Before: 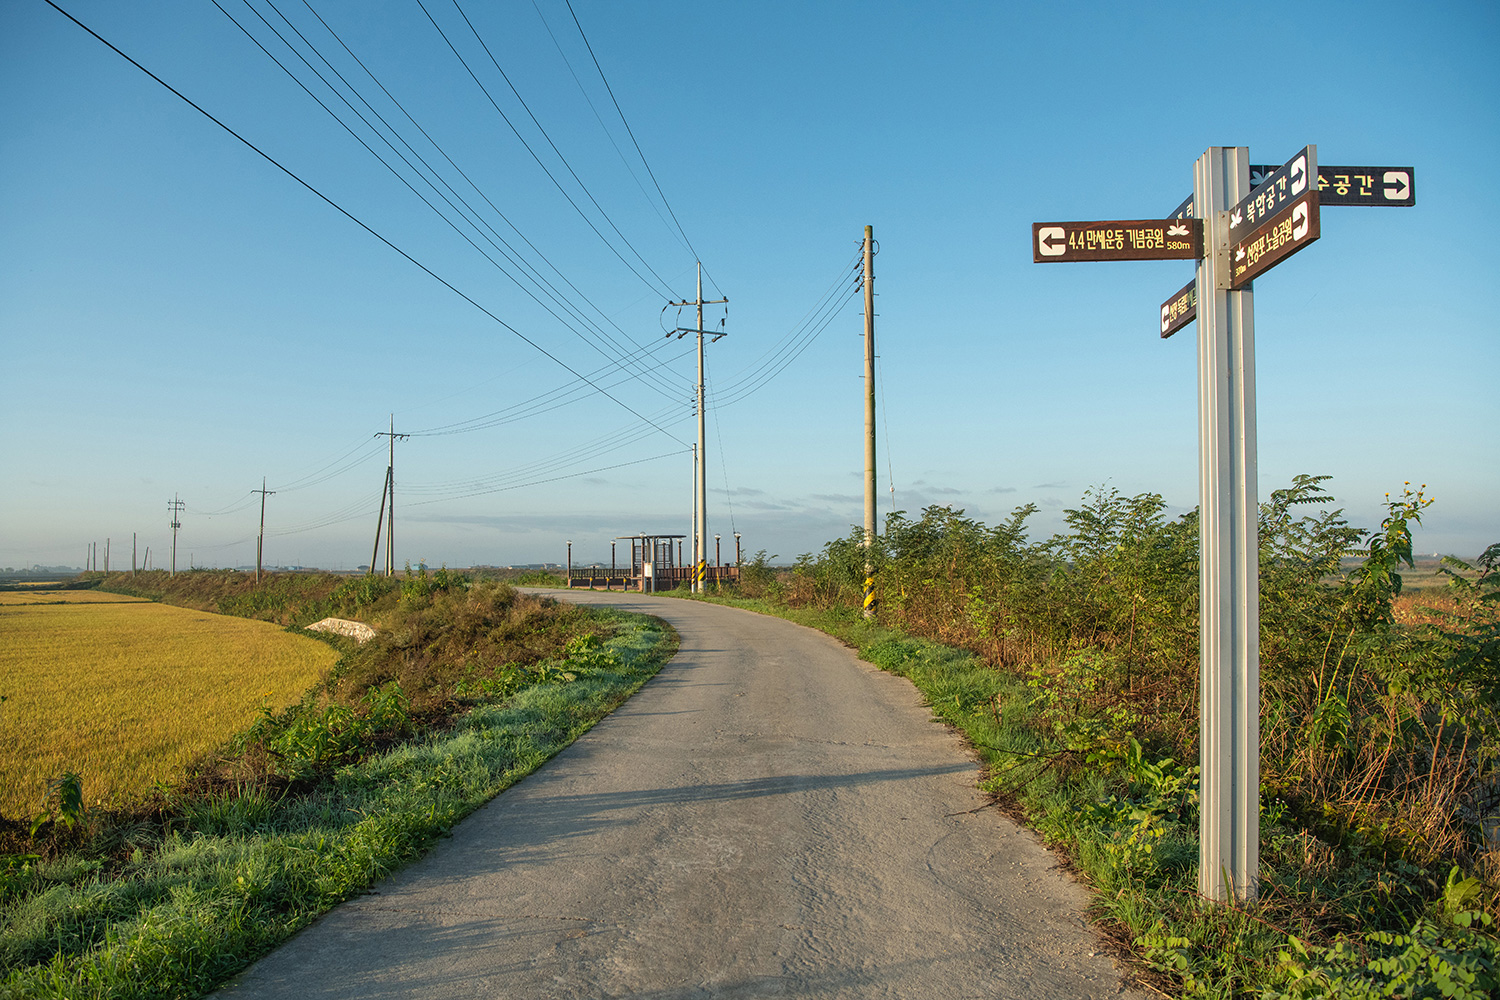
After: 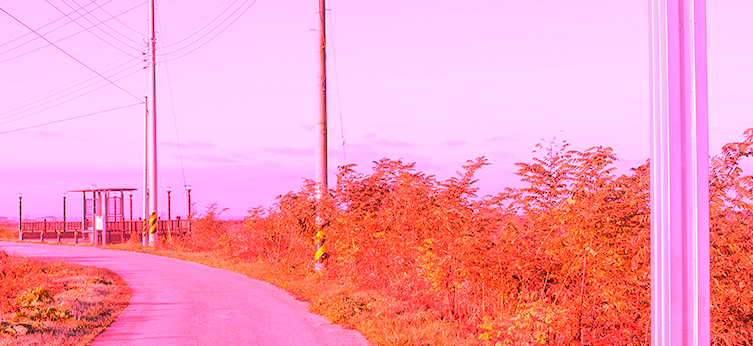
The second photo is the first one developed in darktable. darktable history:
crop: left 36.607%, top 34.735%, right 13.146%, bottom 30.611%
white balance: red 4.26, blue 1.802
